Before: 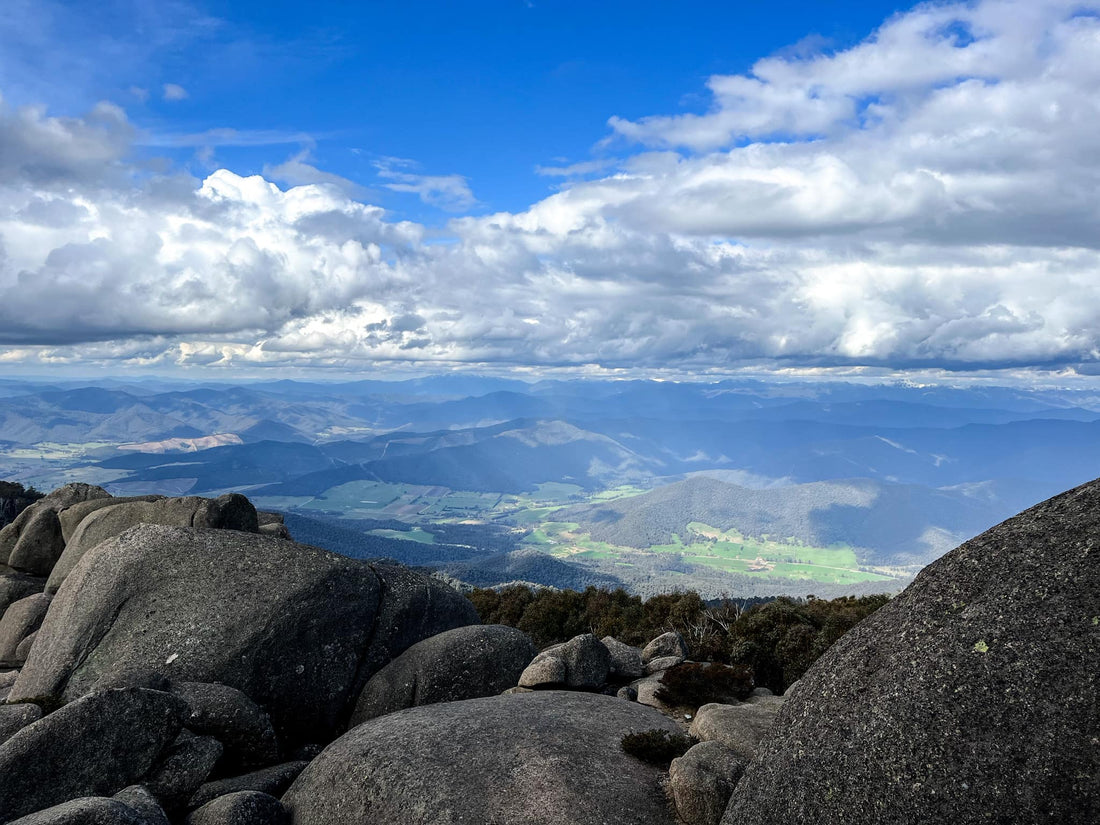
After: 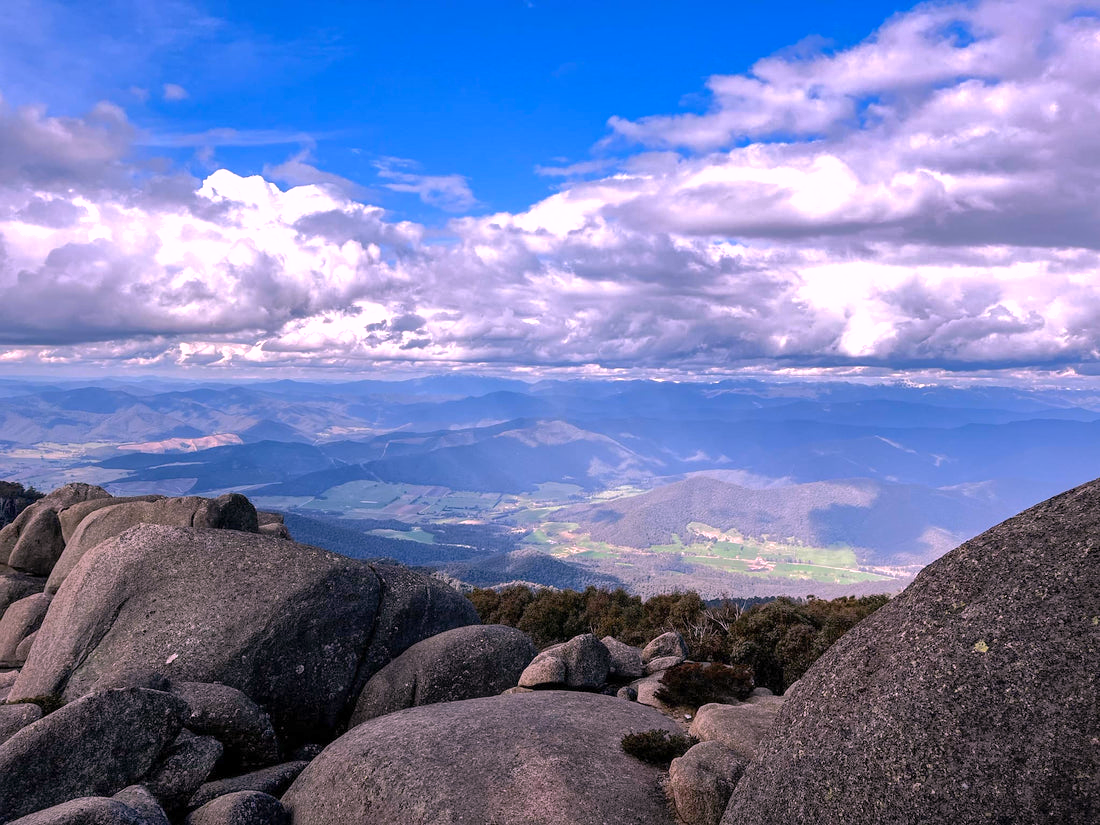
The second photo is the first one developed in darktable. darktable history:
white balance: red 1.188, blue 1.11
shadows and highlights: highlights -60
exposure: exposure 0.178 EV, compensate exposure bias true, compensate highlight preservation false
